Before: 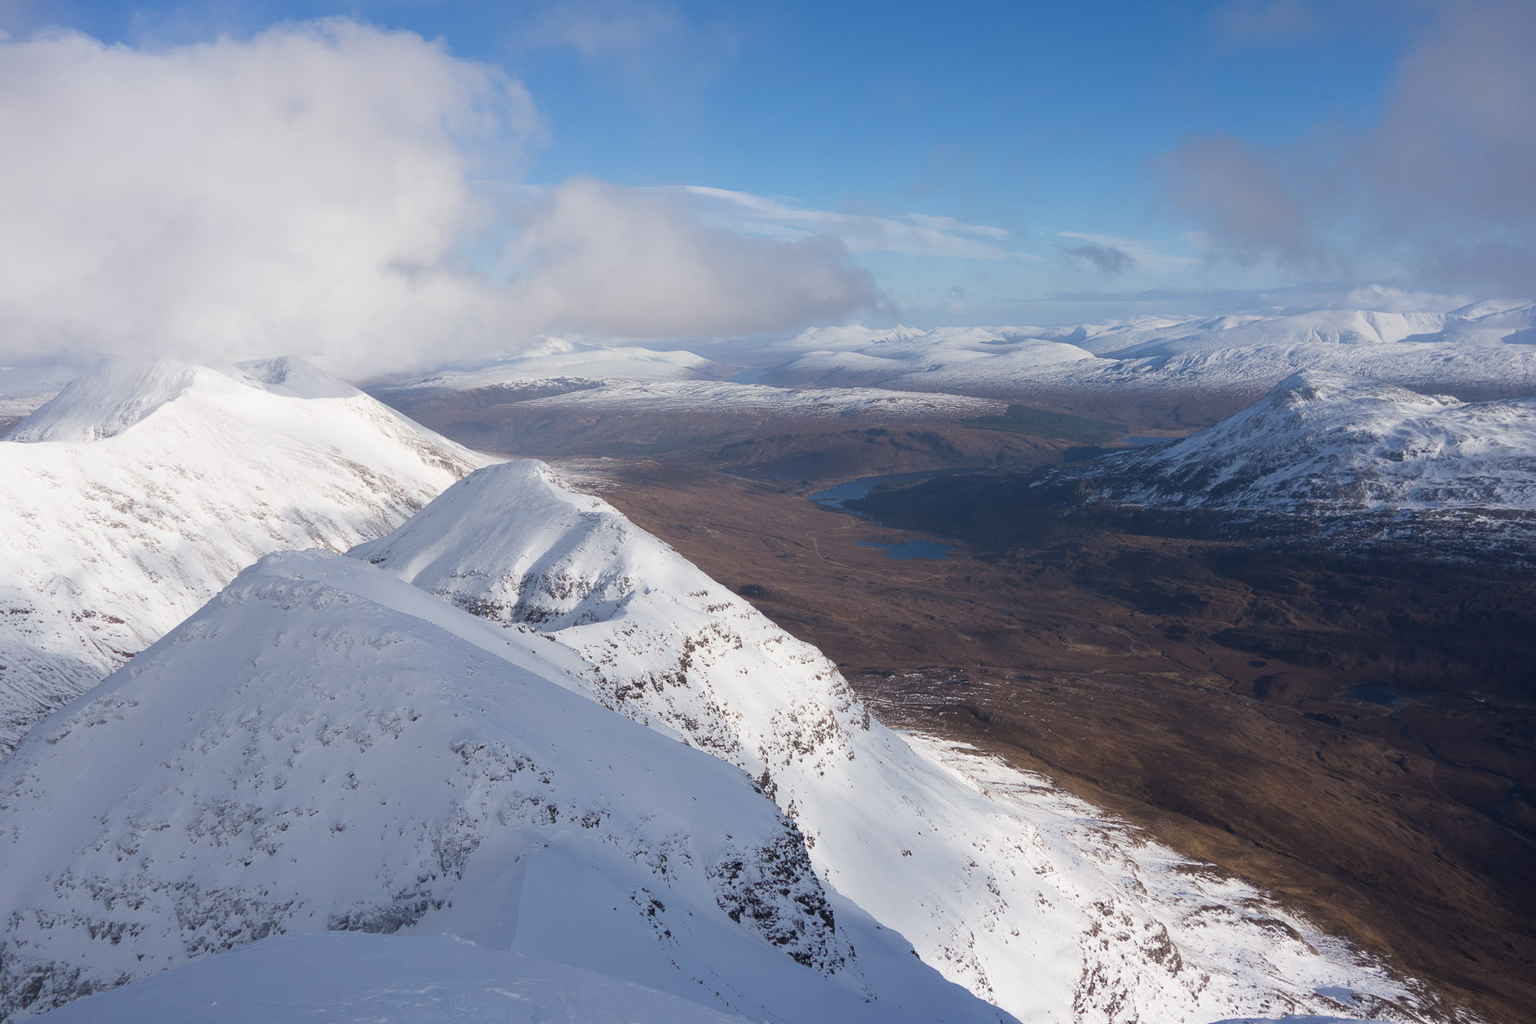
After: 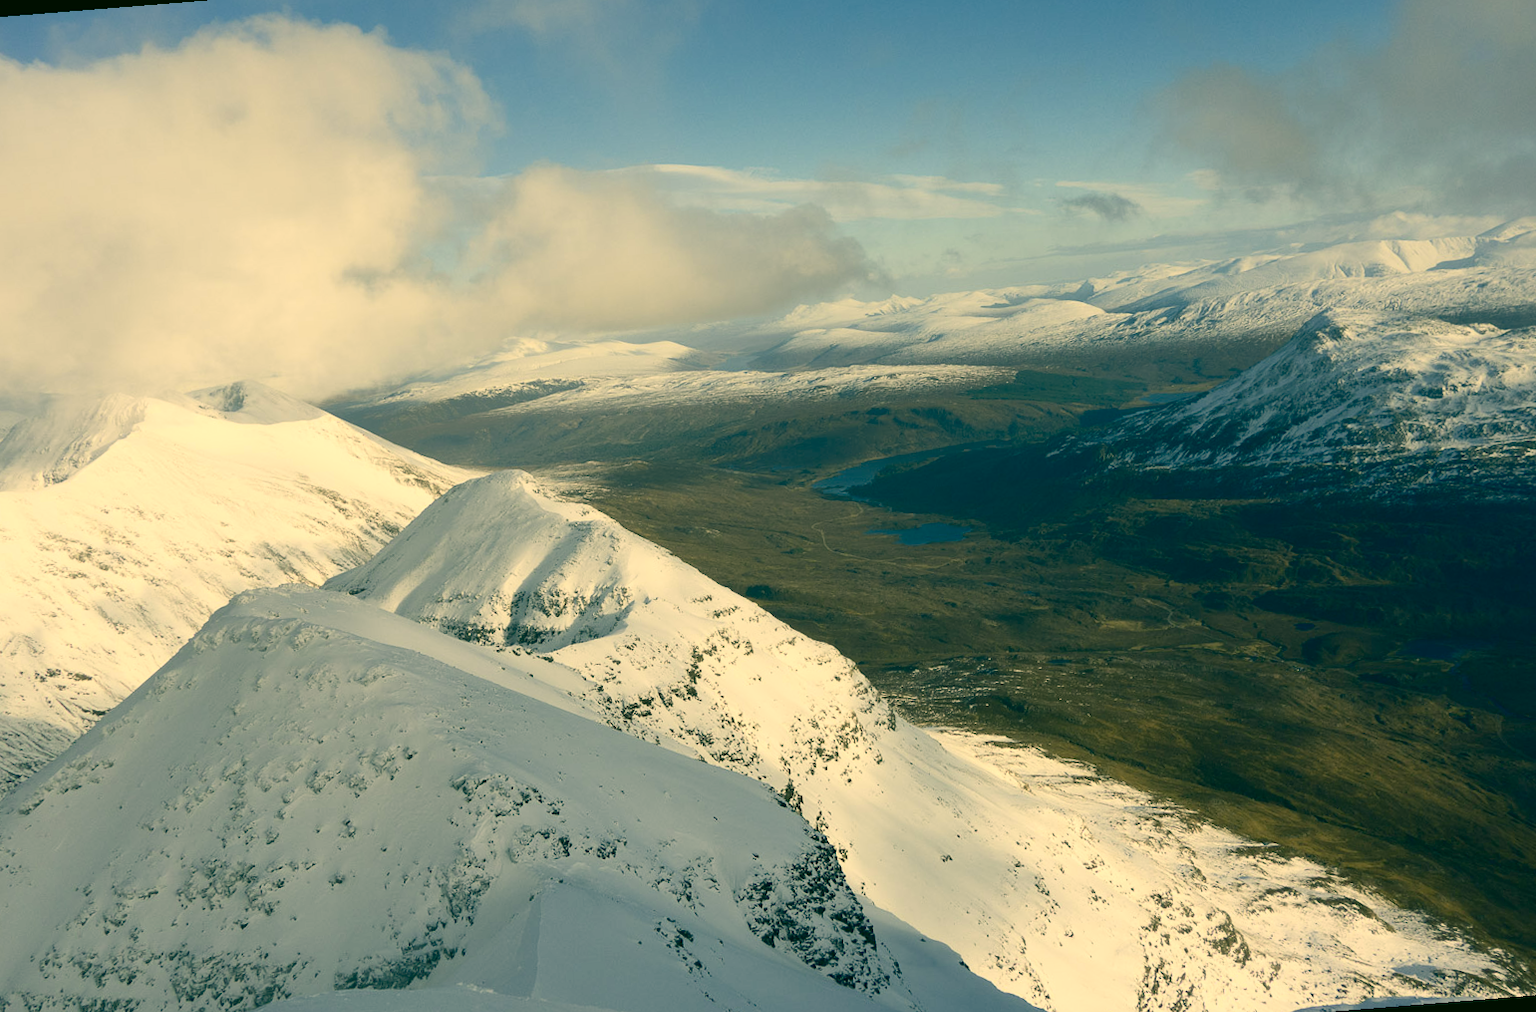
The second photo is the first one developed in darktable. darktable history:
shadows and highlights: on, module defaults
rotate and perspective: rotation -4.57°, crop left 0.054, crop right 0.944, crop top 0.087, crop bottom 0.914
color correction: highlights a* 5.62, highlights b* 33.57, shadows a* -25.86, shadows b* 4.02
contrast brightness saturation: contrast 0.28
